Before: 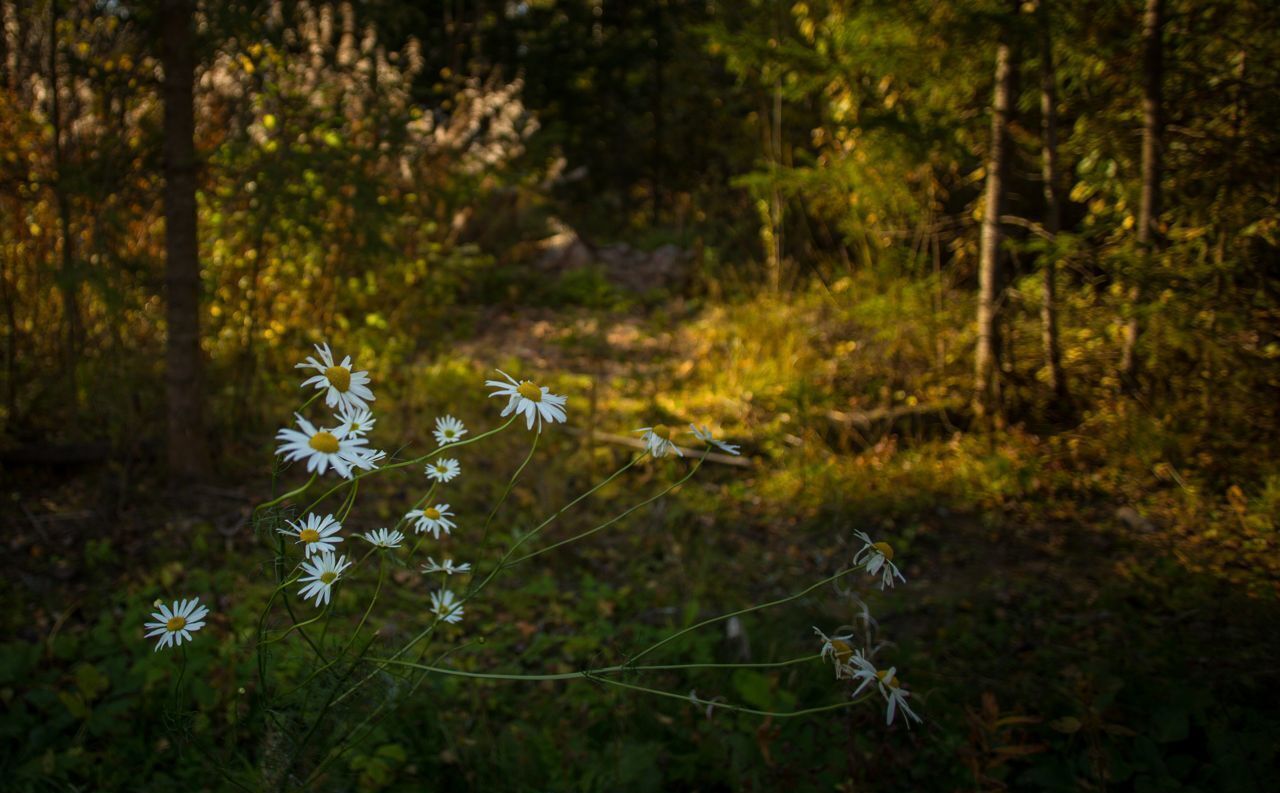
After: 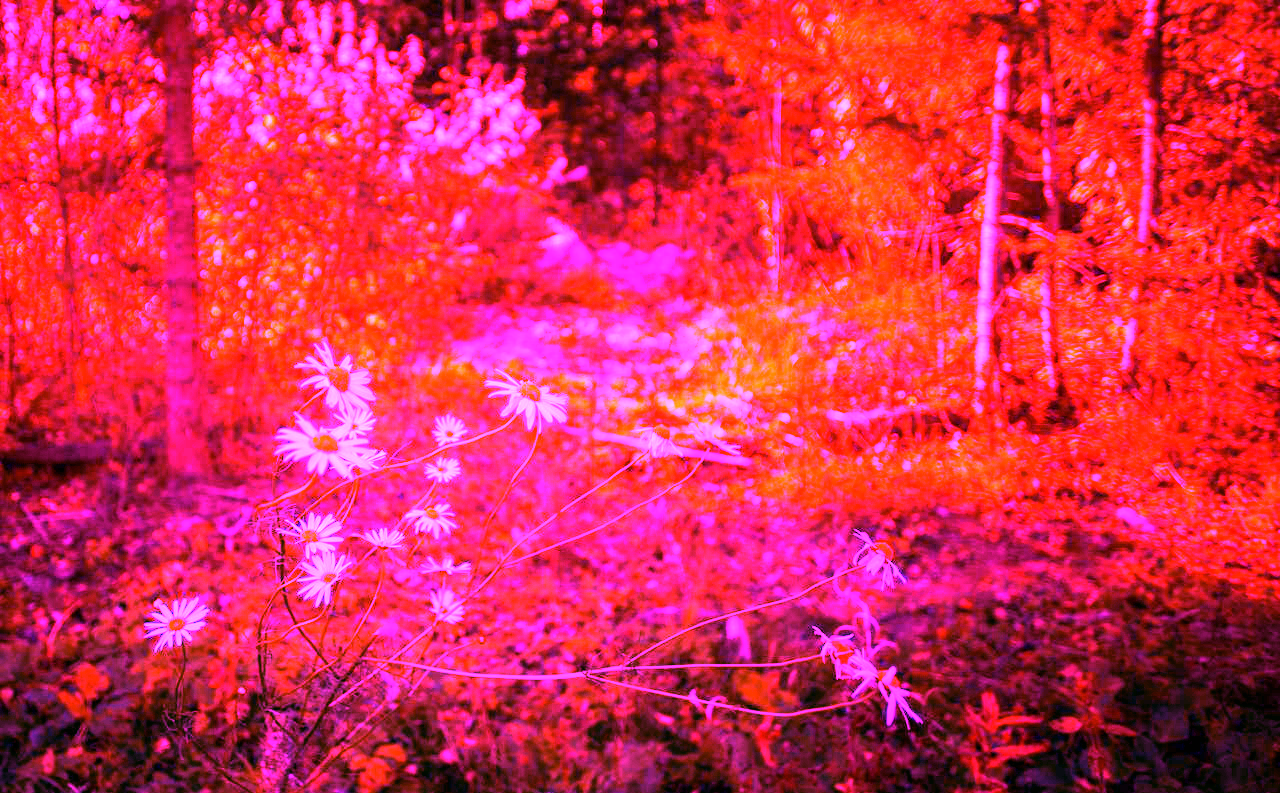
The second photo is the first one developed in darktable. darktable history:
exposure: black level correction 0, compensate exposure bias true, compensate highlight preservation false
white balance: red 8, blue 8
